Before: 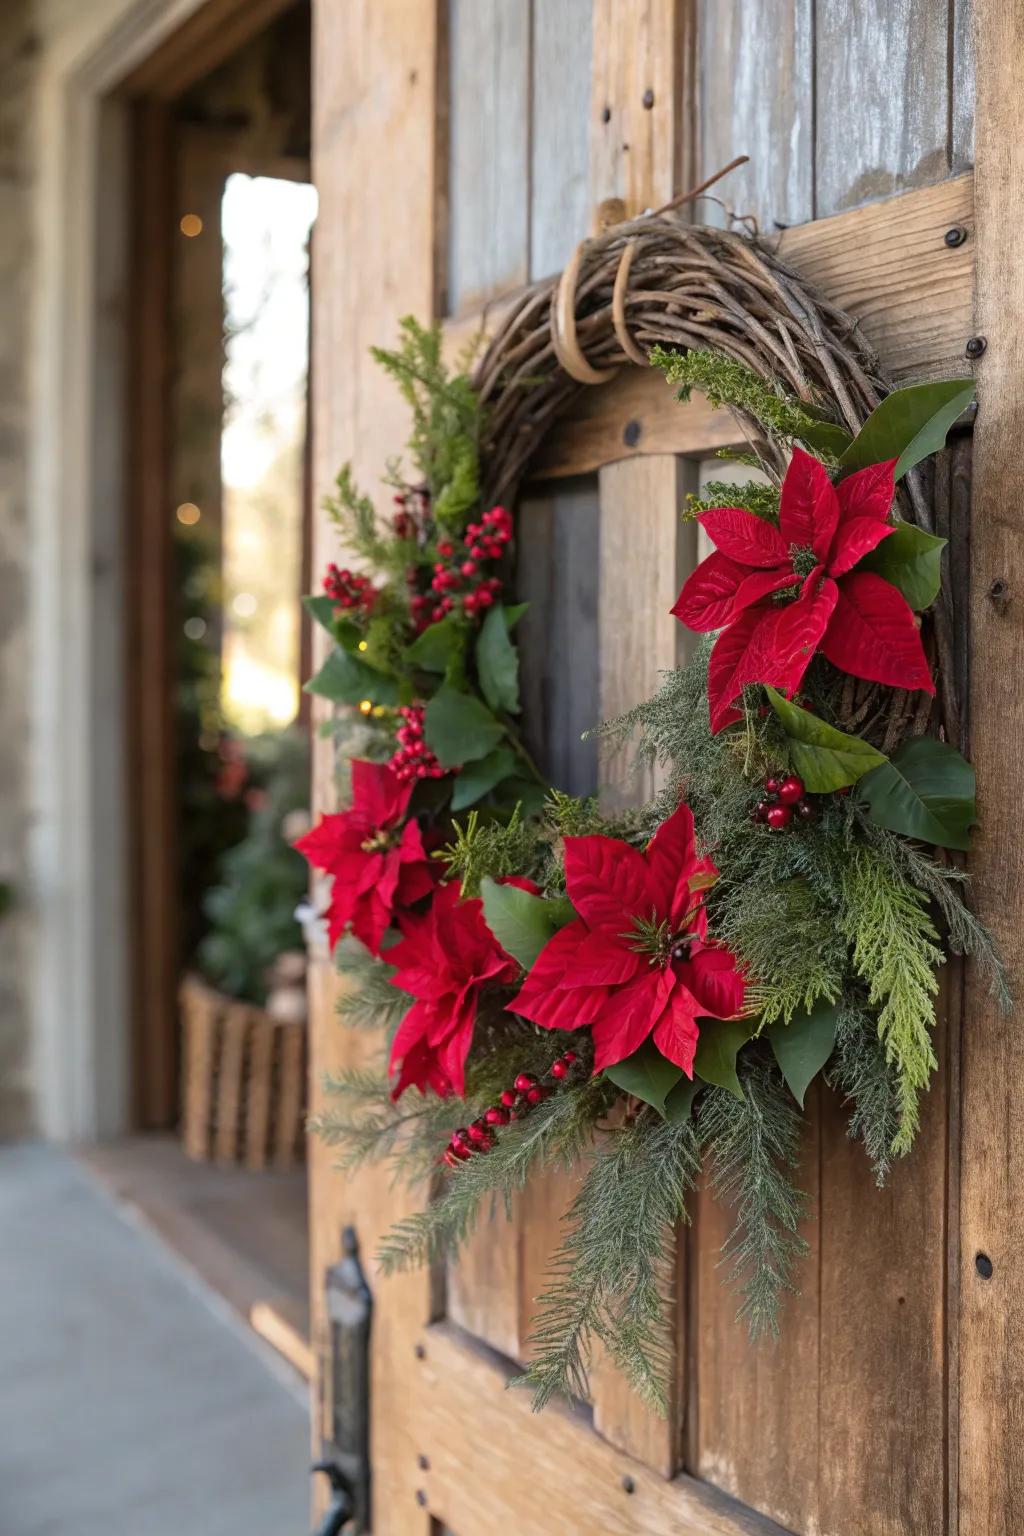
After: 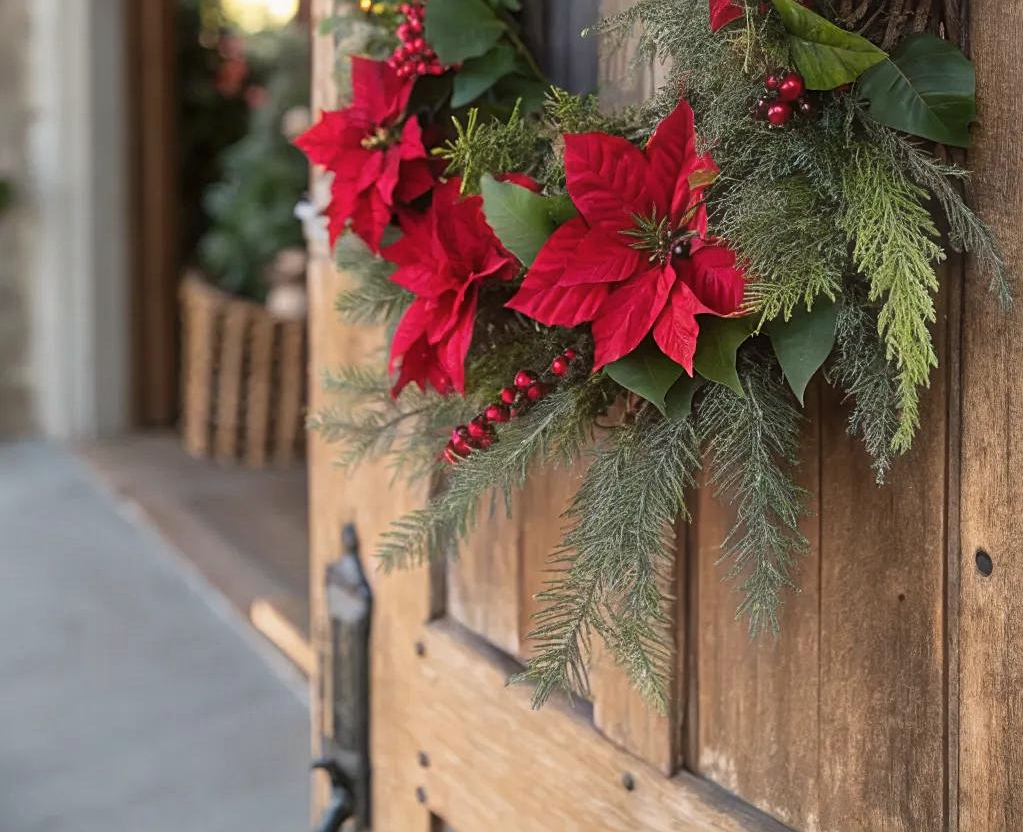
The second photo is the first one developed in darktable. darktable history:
sharpen: radius 2.214, amount 0.379, threshold 0.018
crop and rotate: top 45.77%, right 0.054%
haze removal: strength -0.1, compatibility mode true, adaptive false
